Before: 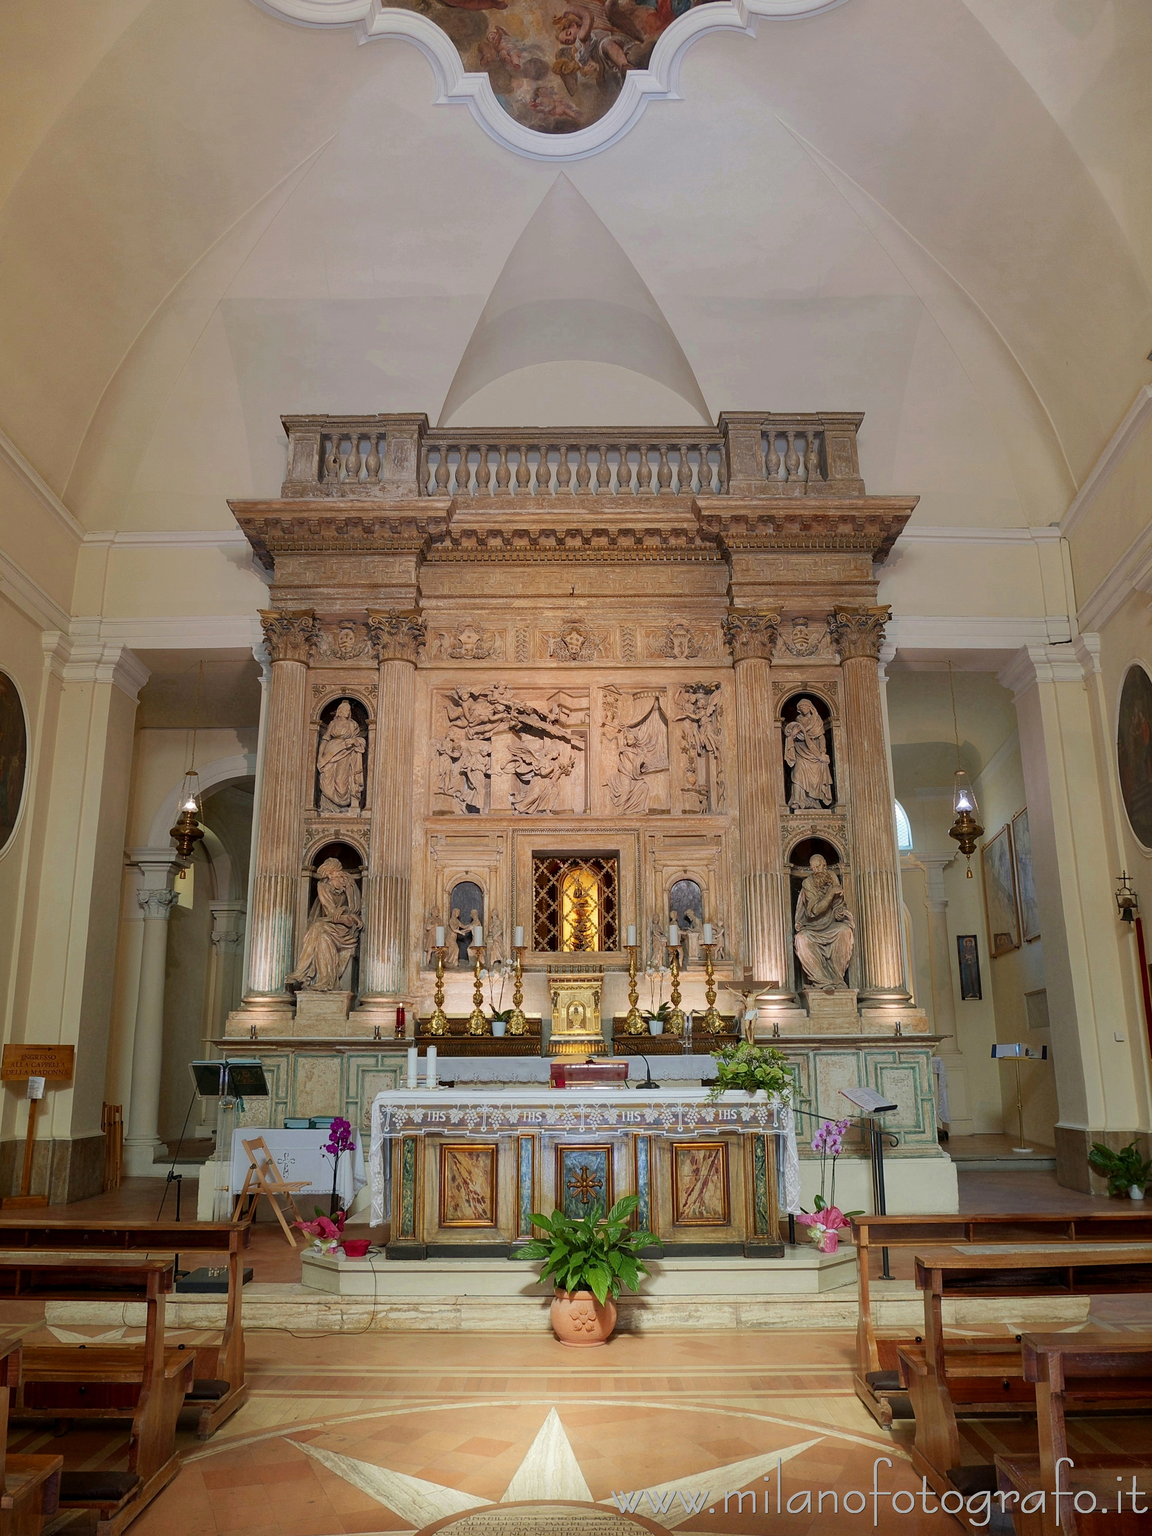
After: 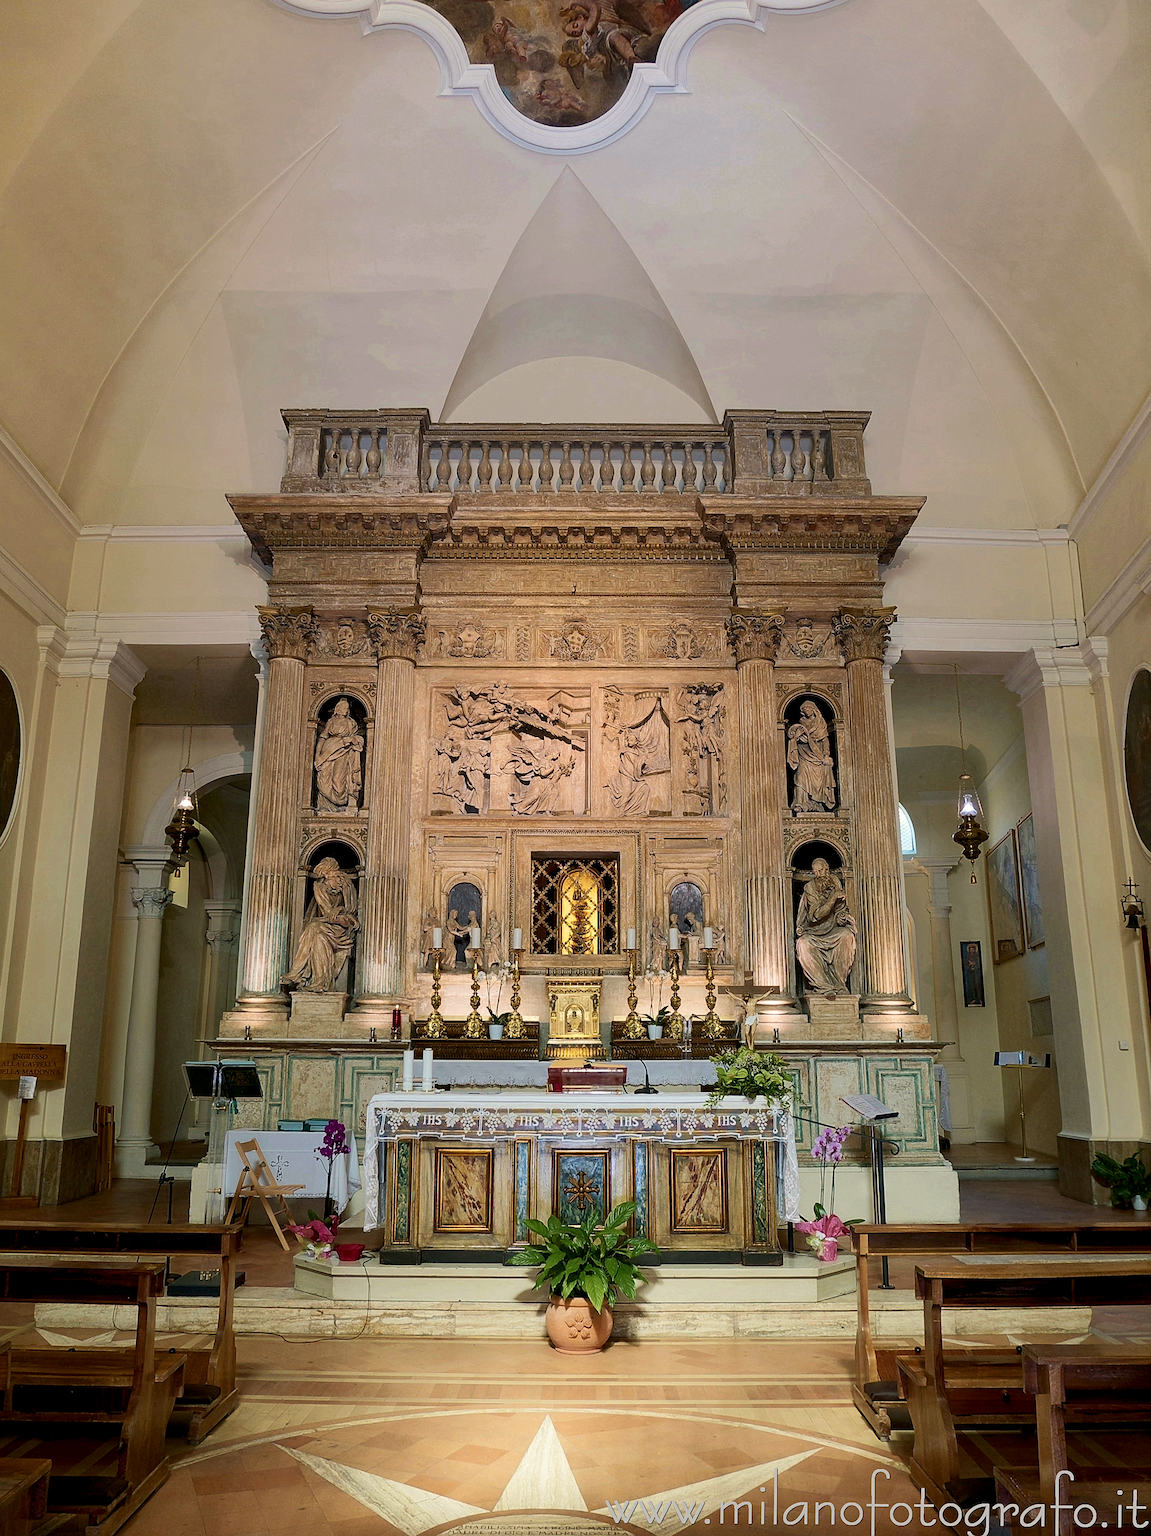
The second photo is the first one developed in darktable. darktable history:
exposure: compensate highlight preservation false
sharpen: on, module defaults
color balance rgb: shadows lift › chroma 2%, shadows lift › hue 217.2°, power › hue 60°, highlights gain › chroma 1%, highlights gain › hue 69.6°, global offset › luminance -0.5%, perceptual saturation grading › global saturation 15%, global vibrance 15%
crop and rotate: angle -0.5°
velvia: on, module defaults
color correction: saturation 0.57
contrast brightness saturation: contrast 0.18, saturation 0.3
